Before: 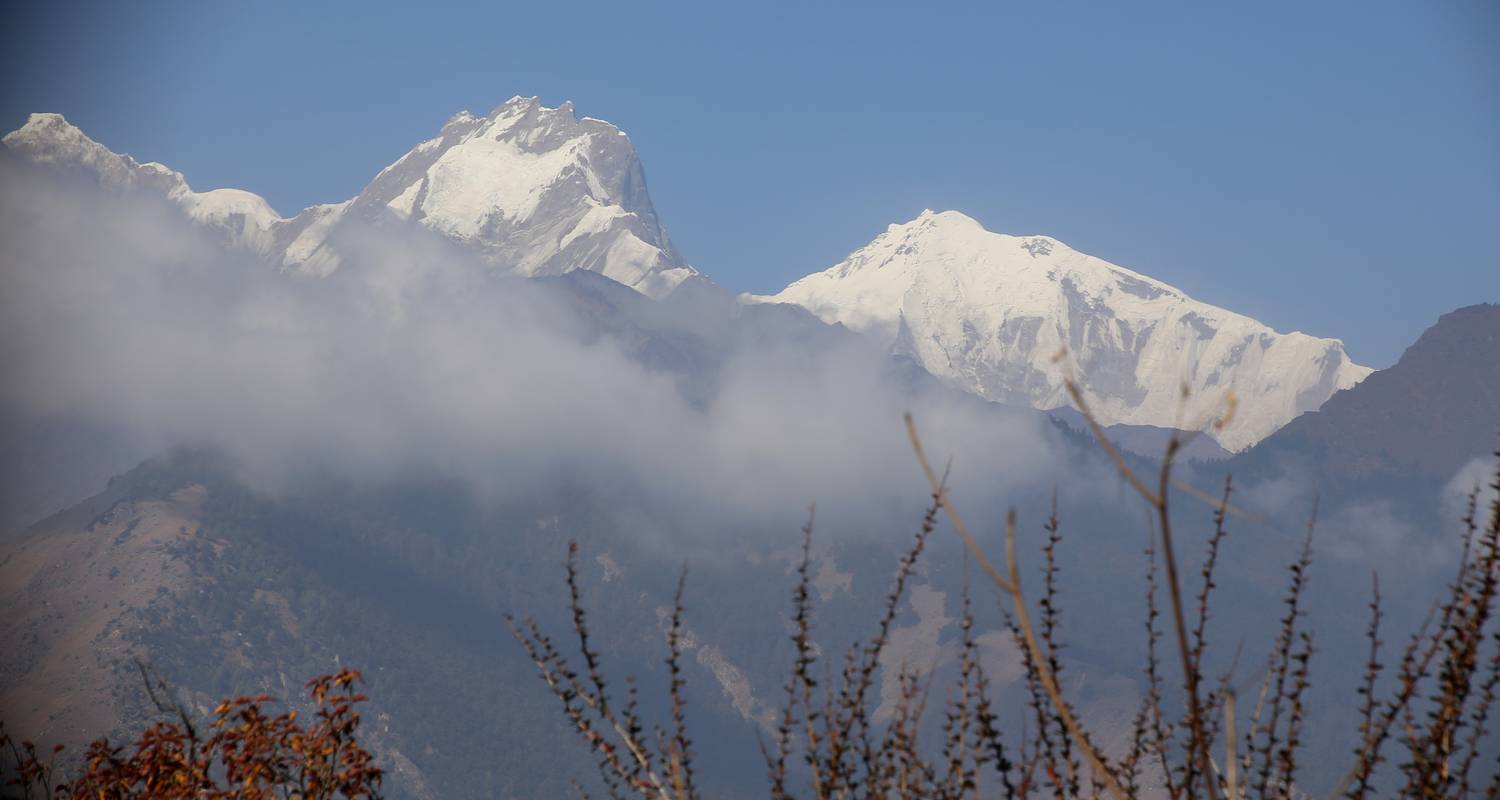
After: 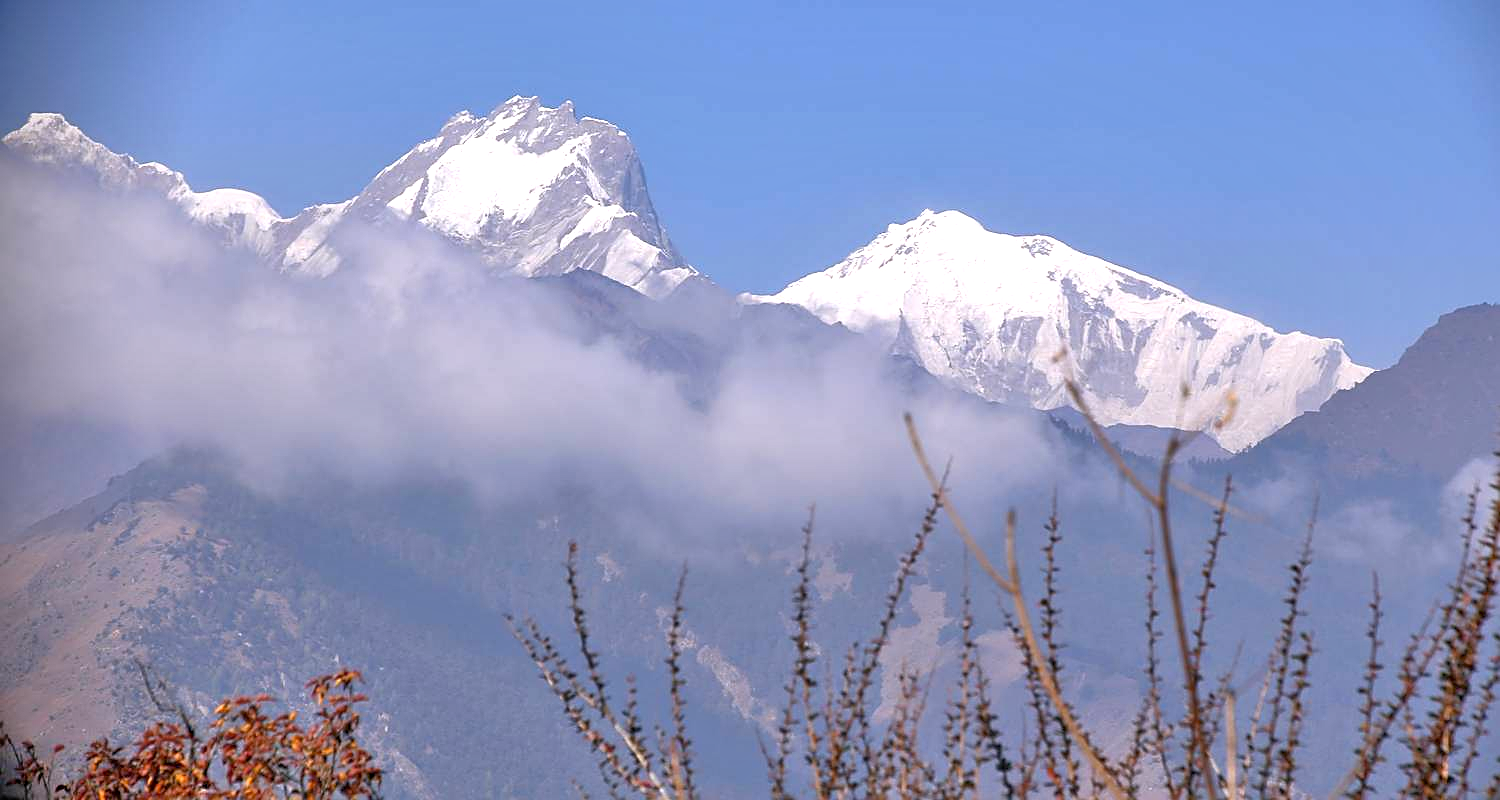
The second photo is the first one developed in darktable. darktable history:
exposure: black level correction 0, exposure 0.703 EV, compensate highlight preservation false
shadows and highlights: shadows 58.23, soften with gaussian
sharpen: on, module defaults
color calibration: output R [1.063, -0.012, -0.003, 0], output B [-0.079, 0.047, 1, 0], gray › normalize channels true, illuminant F (fluorescent), F source F9 (Cool White Deluxe 4150 K) – high CRI, x 0.374, y 0.373, temperature 4148.92 K, gamut compression 0.018
tone equalizer: -7 EV 0.159 EV, -6 EV 0.58 EV, -5 EV 1.14 EV, -4 EV 1.33 EV, -3 EV 1.18 EV, -2 EV 0.6 EV, -1 EV 0.165 EV
